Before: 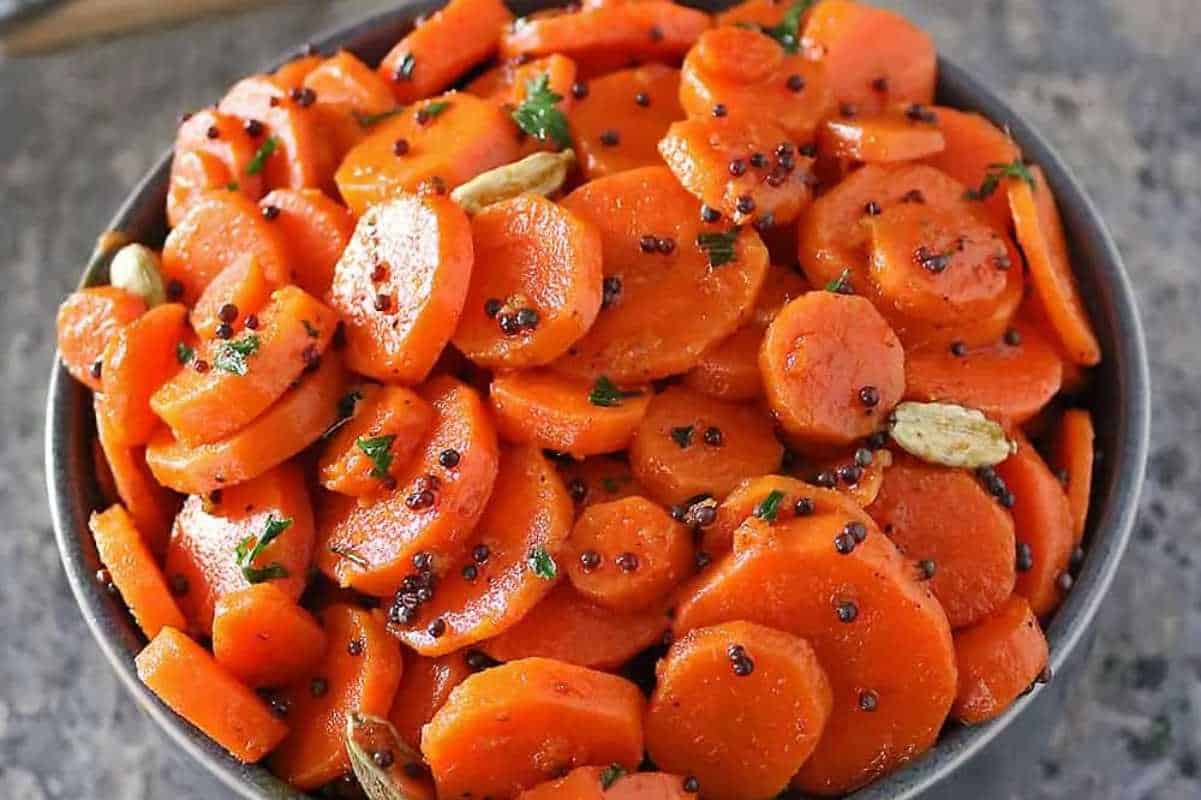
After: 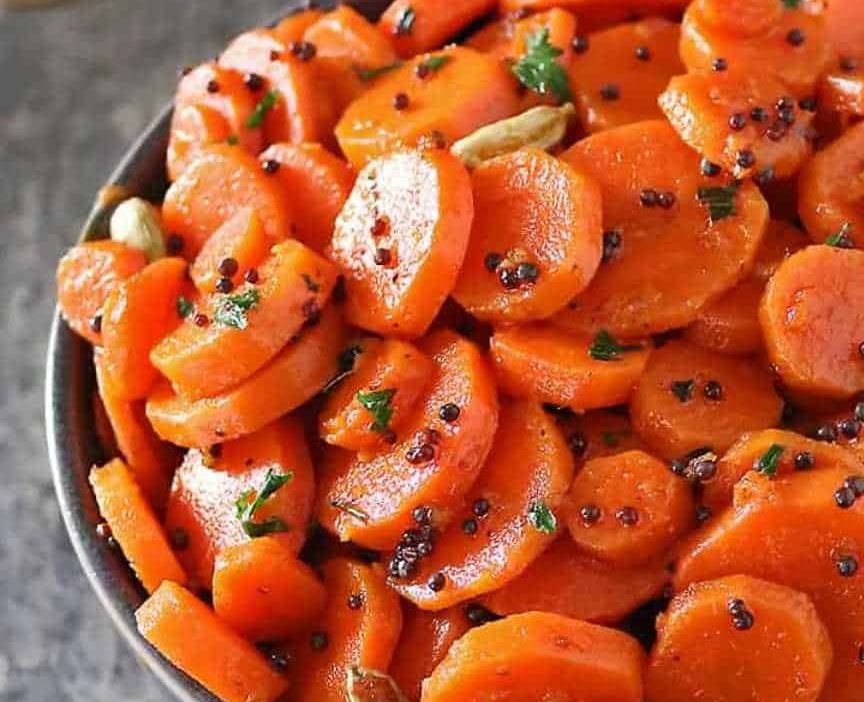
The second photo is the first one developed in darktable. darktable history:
base curve: exposure shift 0, preserve colors none
crop: top 5.803%, right 27.864%, bottom 5.804%
